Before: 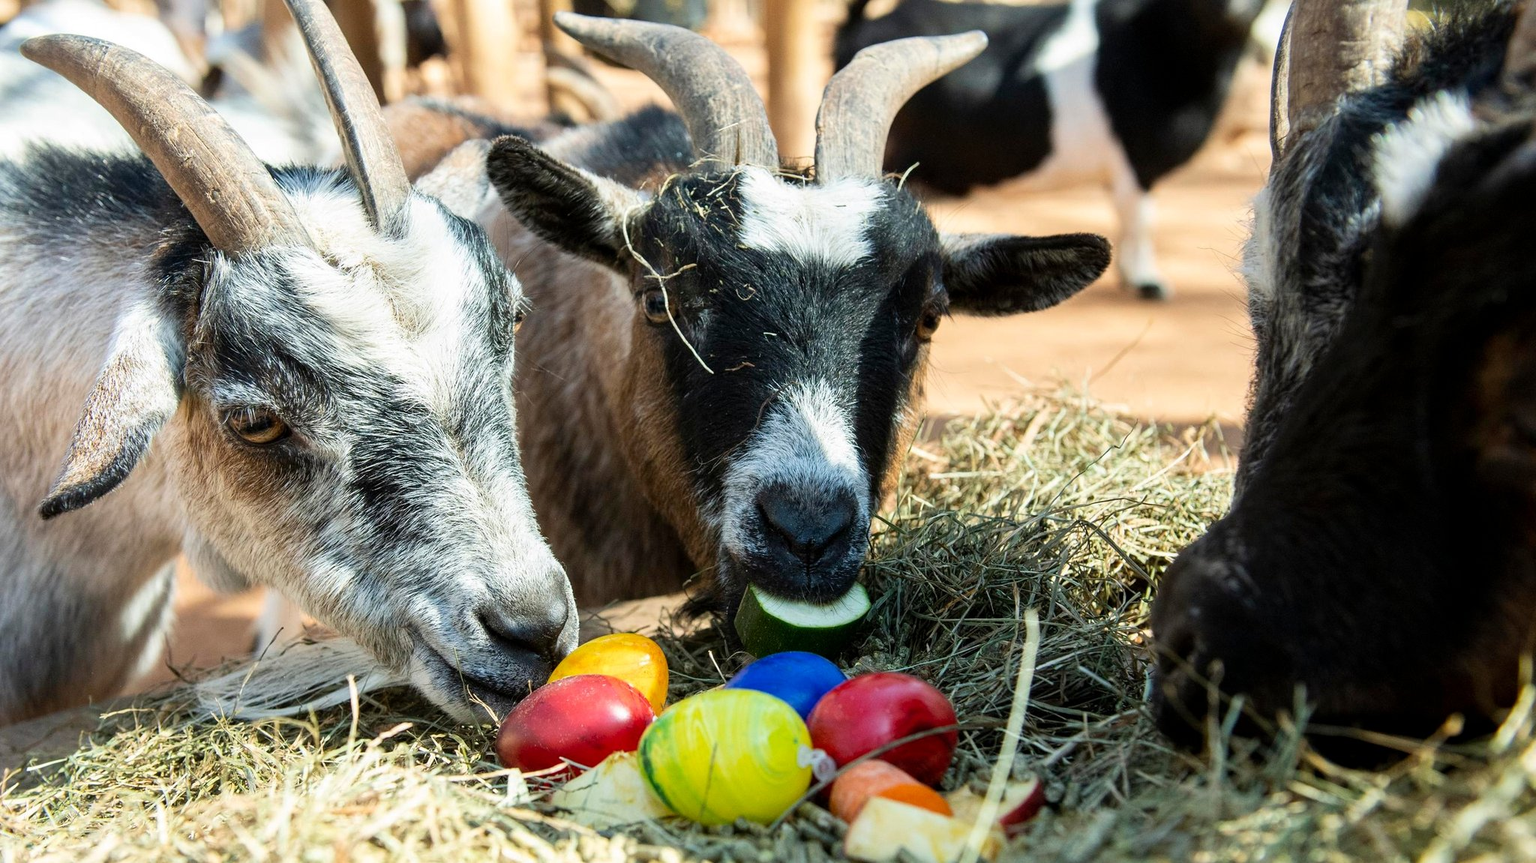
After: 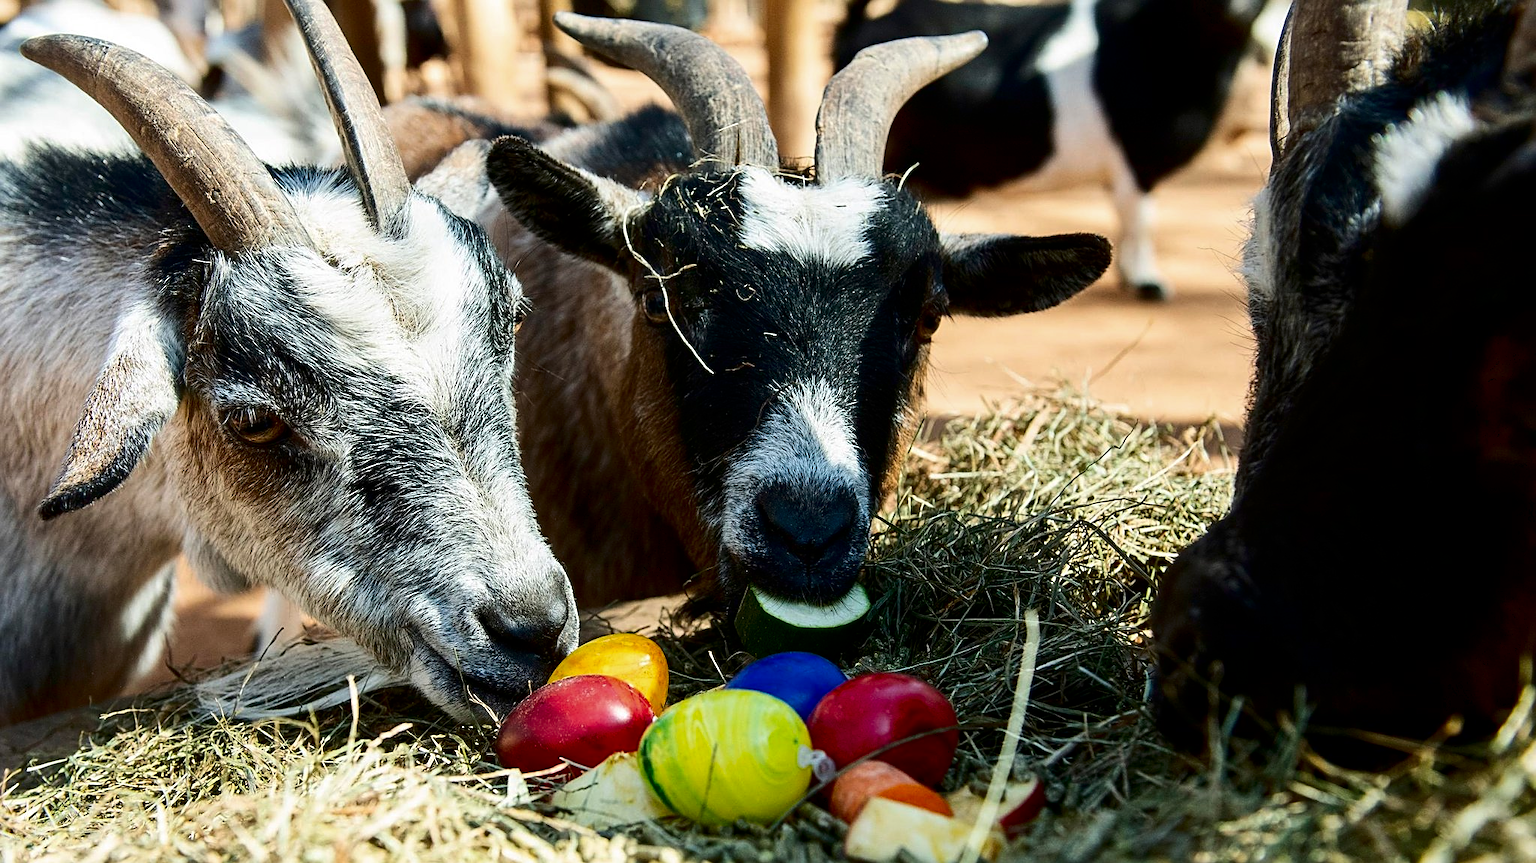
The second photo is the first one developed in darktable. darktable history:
tone curve: curves: ch0 [(0, 0) (0.915, 0.89) (1, 1)]
contrast brightness saturation: contrast 0.19, brightness -0.24, saturation 0.11
sharpen: on, module defaults
